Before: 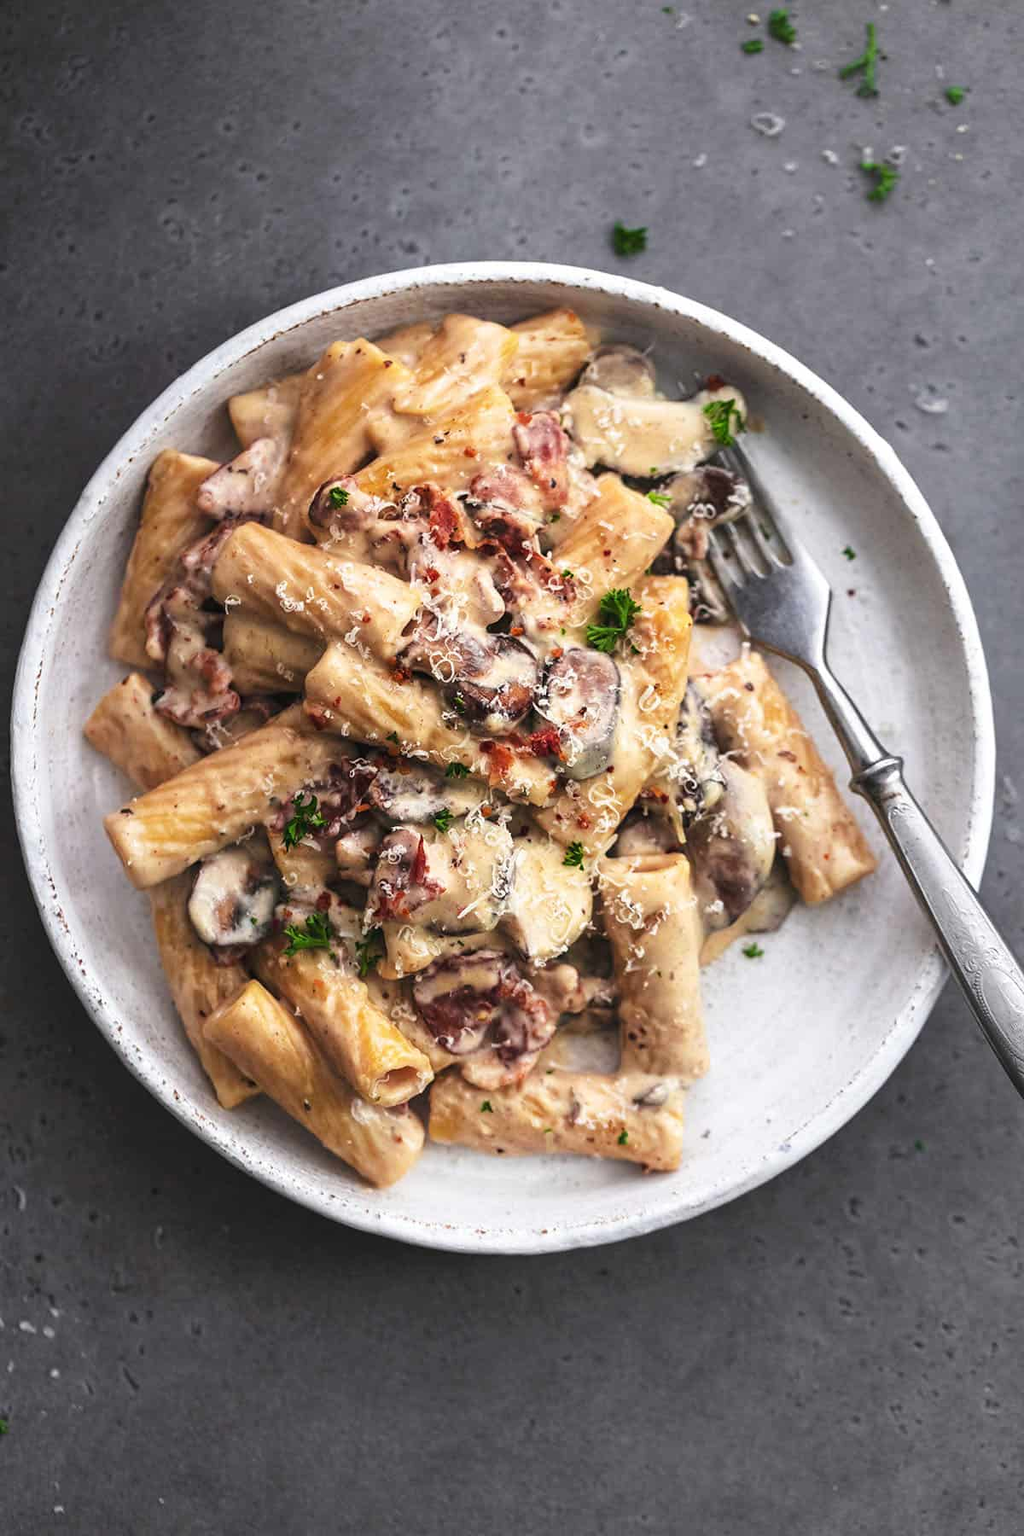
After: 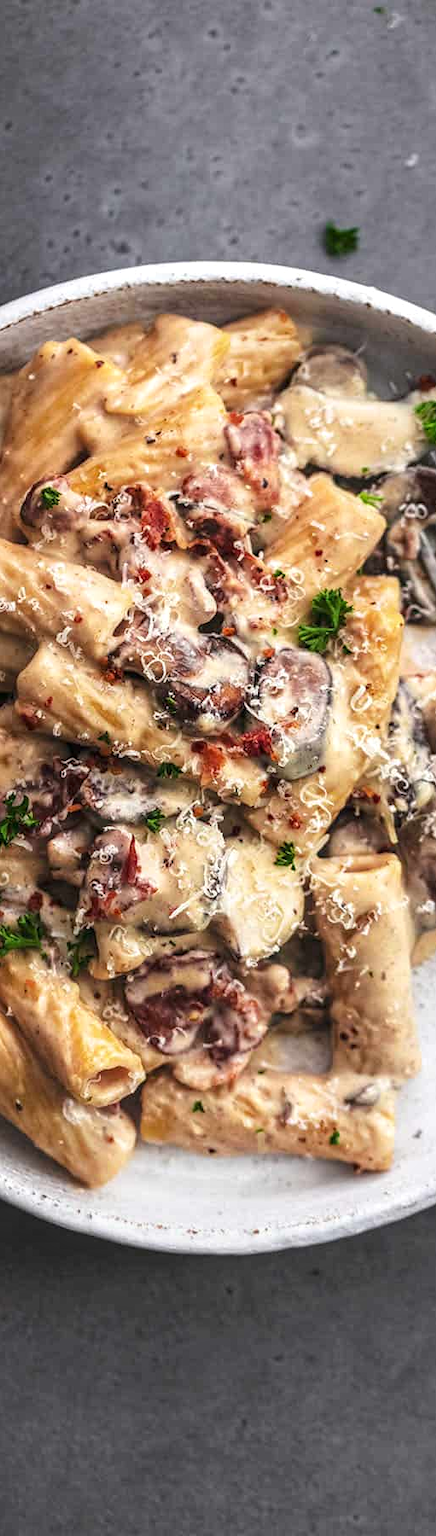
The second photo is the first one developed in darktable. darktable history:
local contrast: on, module defaults
exposure: black level correction 0, exposure 0 EV, compensate highlight preservation false
crop: left 28.235%, right 29.062%
